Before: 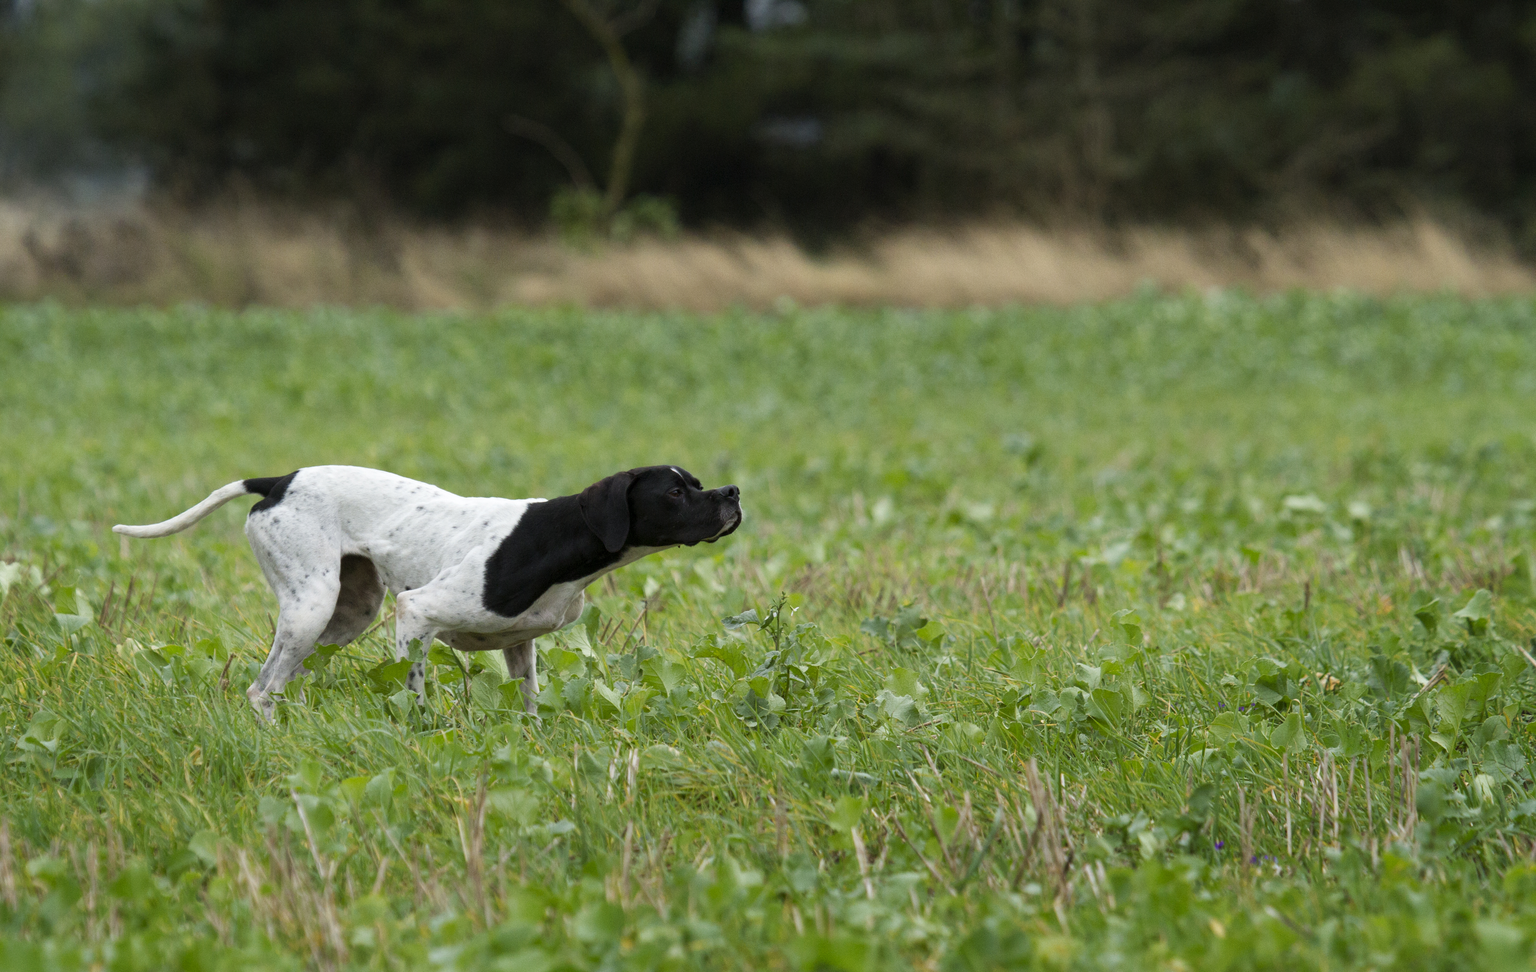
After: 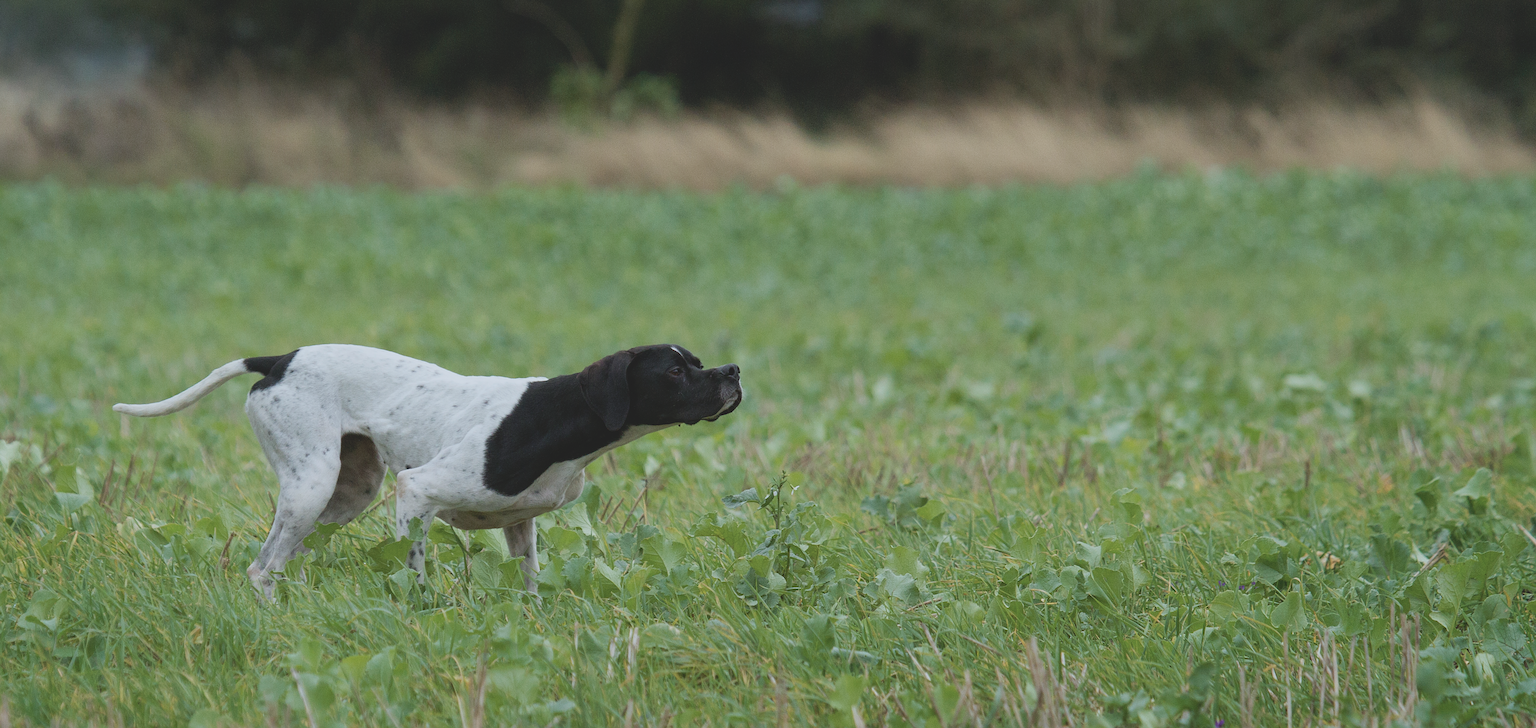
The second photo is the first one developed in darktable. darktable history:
white balance: red 0.967, blue 1.049
crop and rotate: top 12.5%, bottom 12.5%
velvia: on, module defaults
contrast brightness saturation: contrast -0.26, saturation -0.43
sharpen: on, module defaults
